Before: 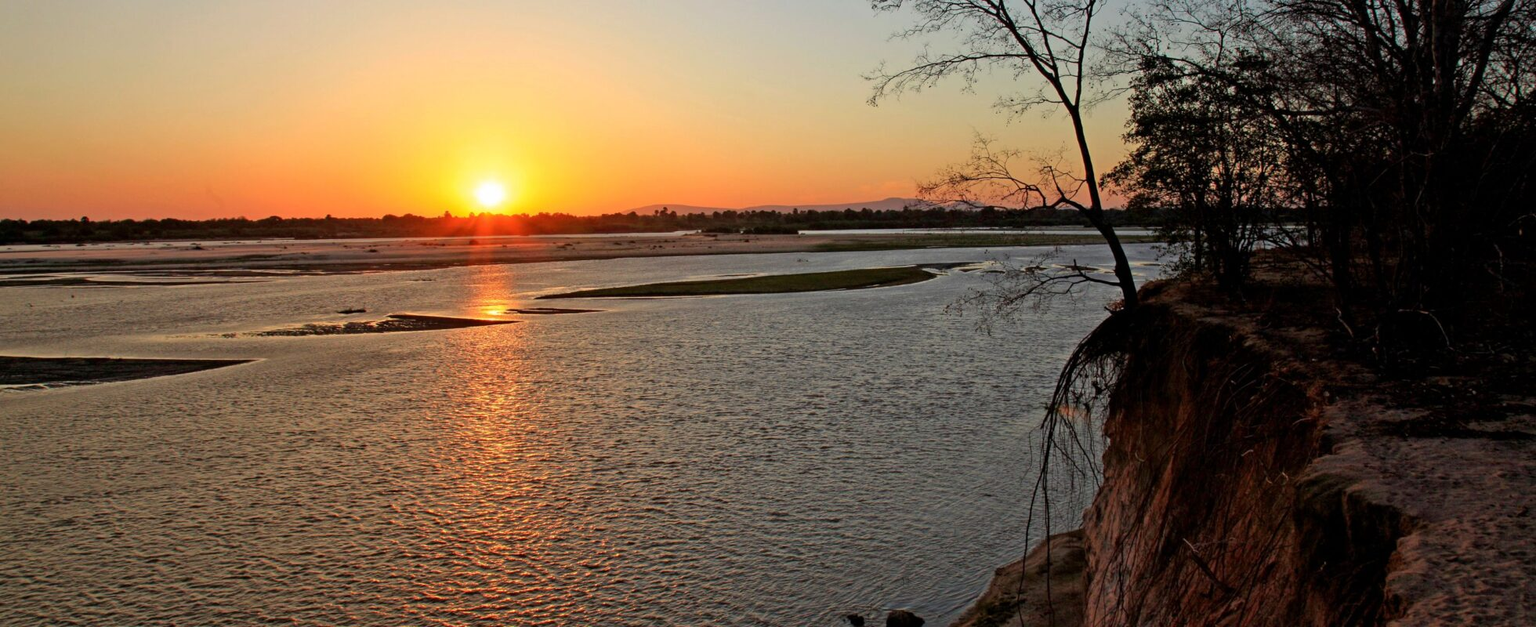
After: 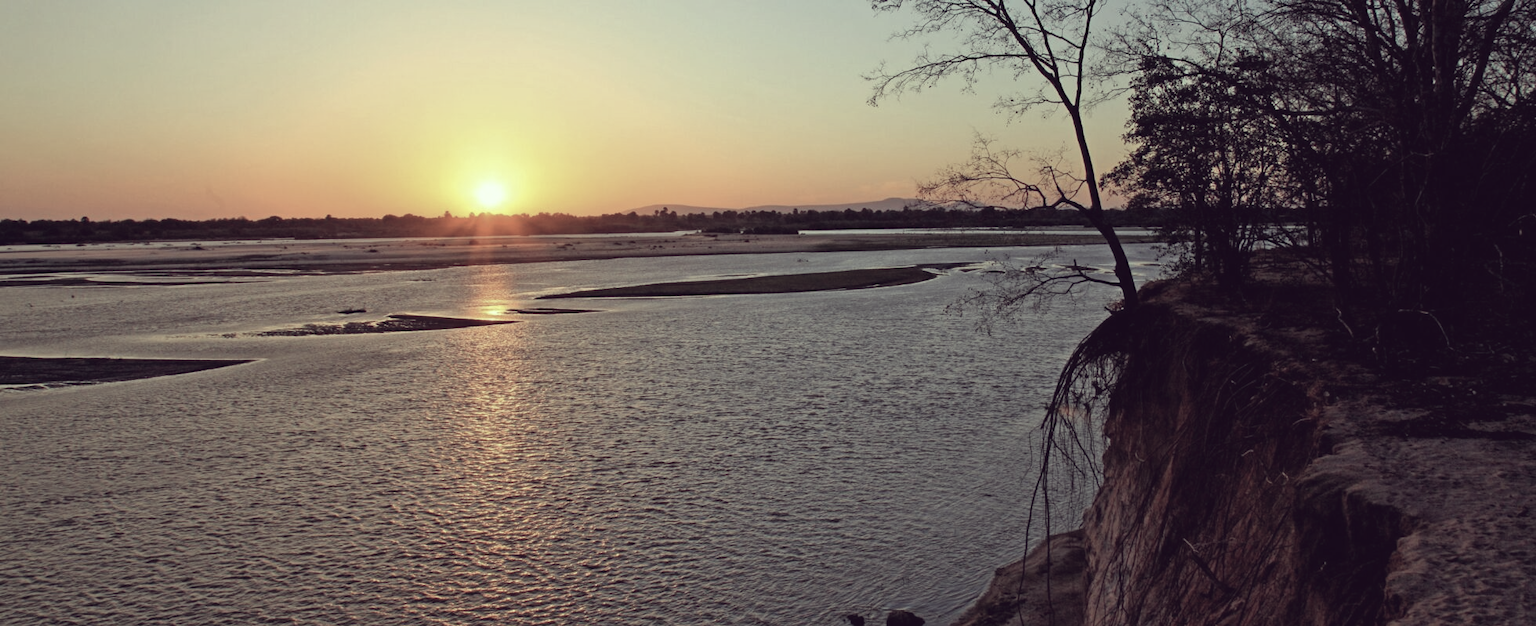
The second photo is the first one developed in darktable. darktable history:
exposure: black level correction -0.005, exposure 0.054 EV, compensate highlight preservation false
color correction: highlights a* -20.17, highlights b* 20.27, shadows a* 20.03, shadows b* -20.46, saturation 0.43
